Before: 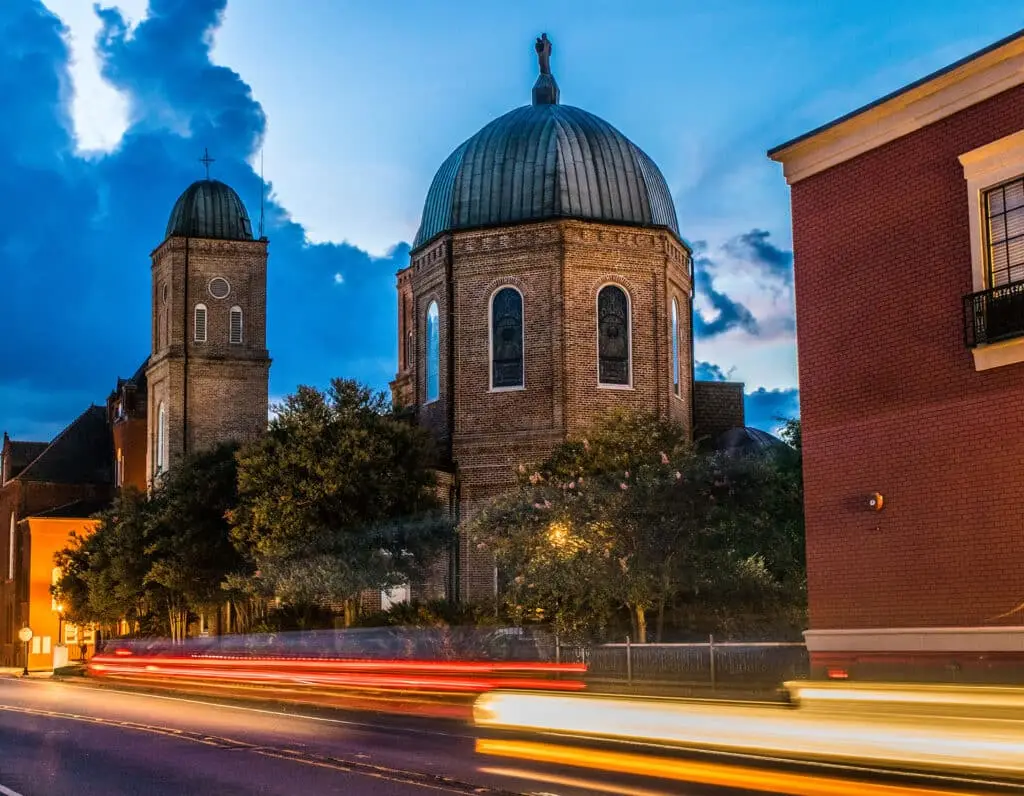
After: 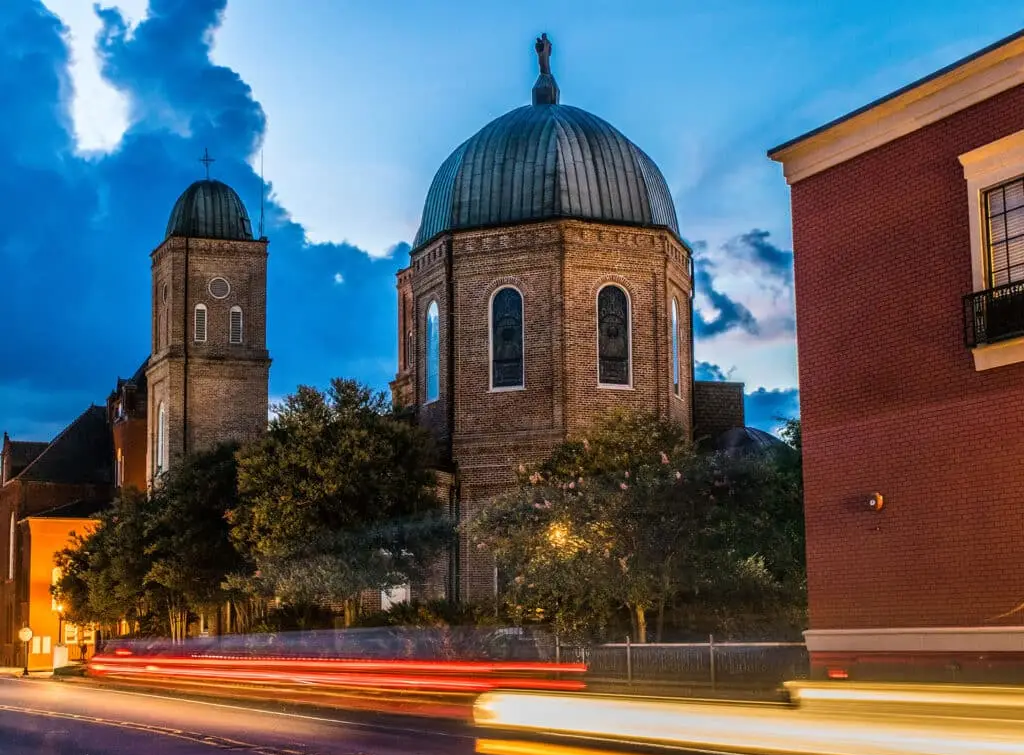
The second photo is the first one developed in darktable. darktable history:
crop and rotate: top 0.011%, bottom 5.074%
